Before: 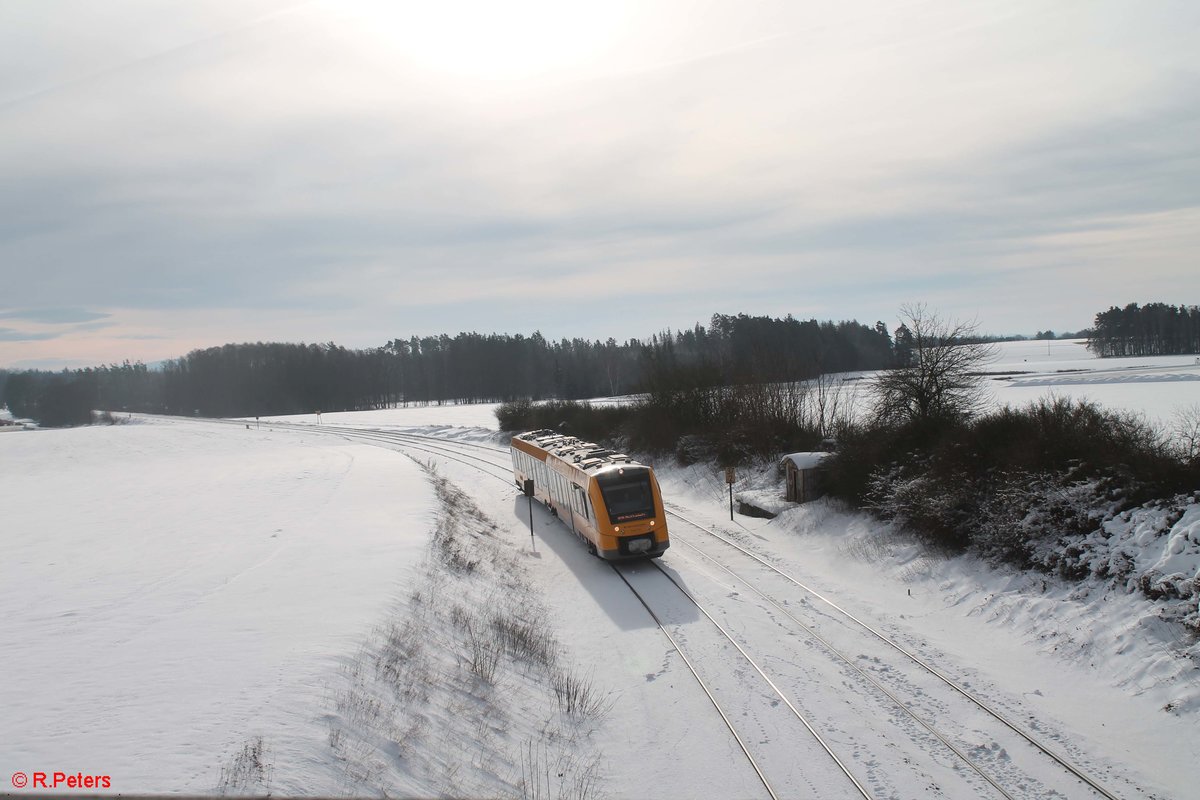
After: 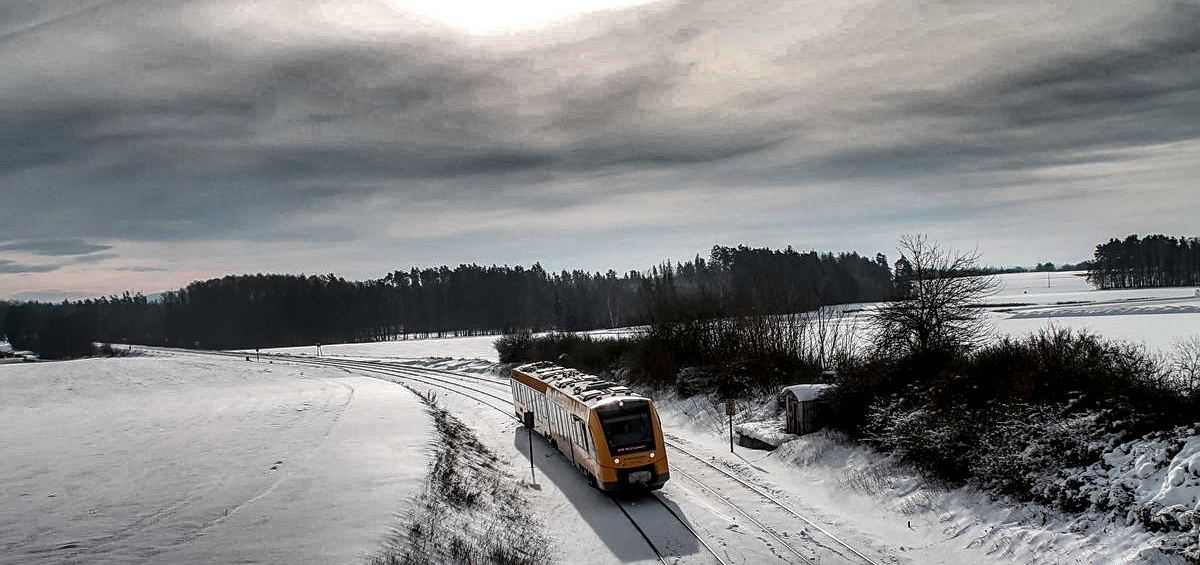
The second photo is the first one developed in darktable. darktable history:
local contrast: highlights 16%, detail 186%
sharpen: on, module defaults
shadows and highlights: shadows 21.04, highlights -83.02, soften with gaussian
crop and rotate: top 8.524%, bottom 20.758%
